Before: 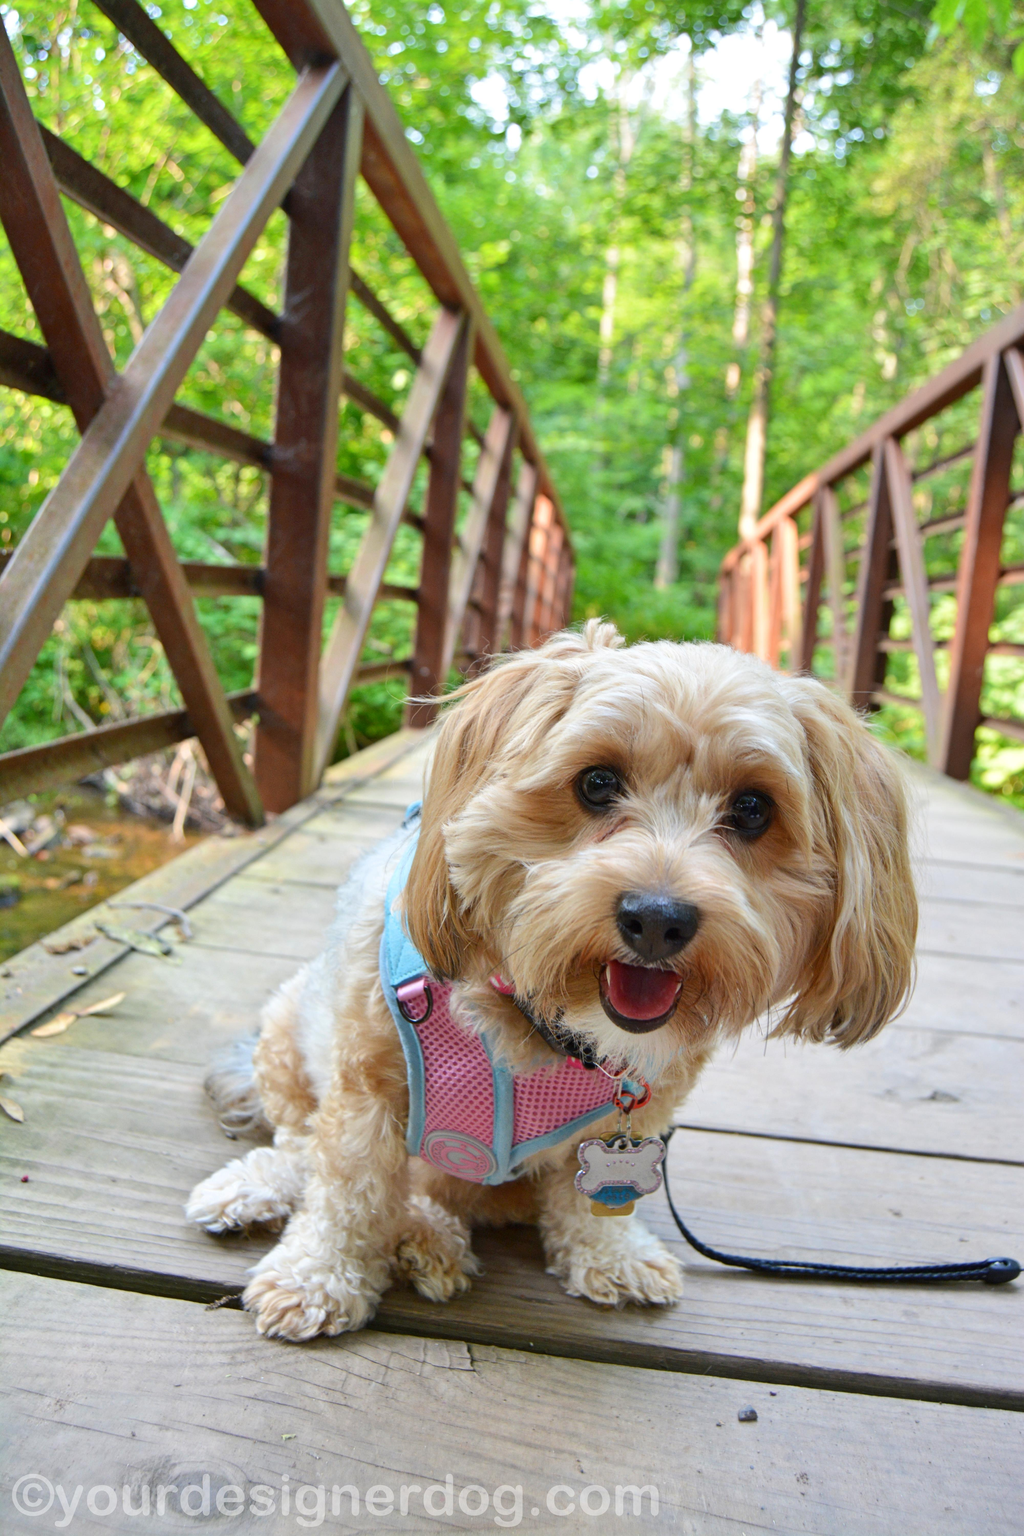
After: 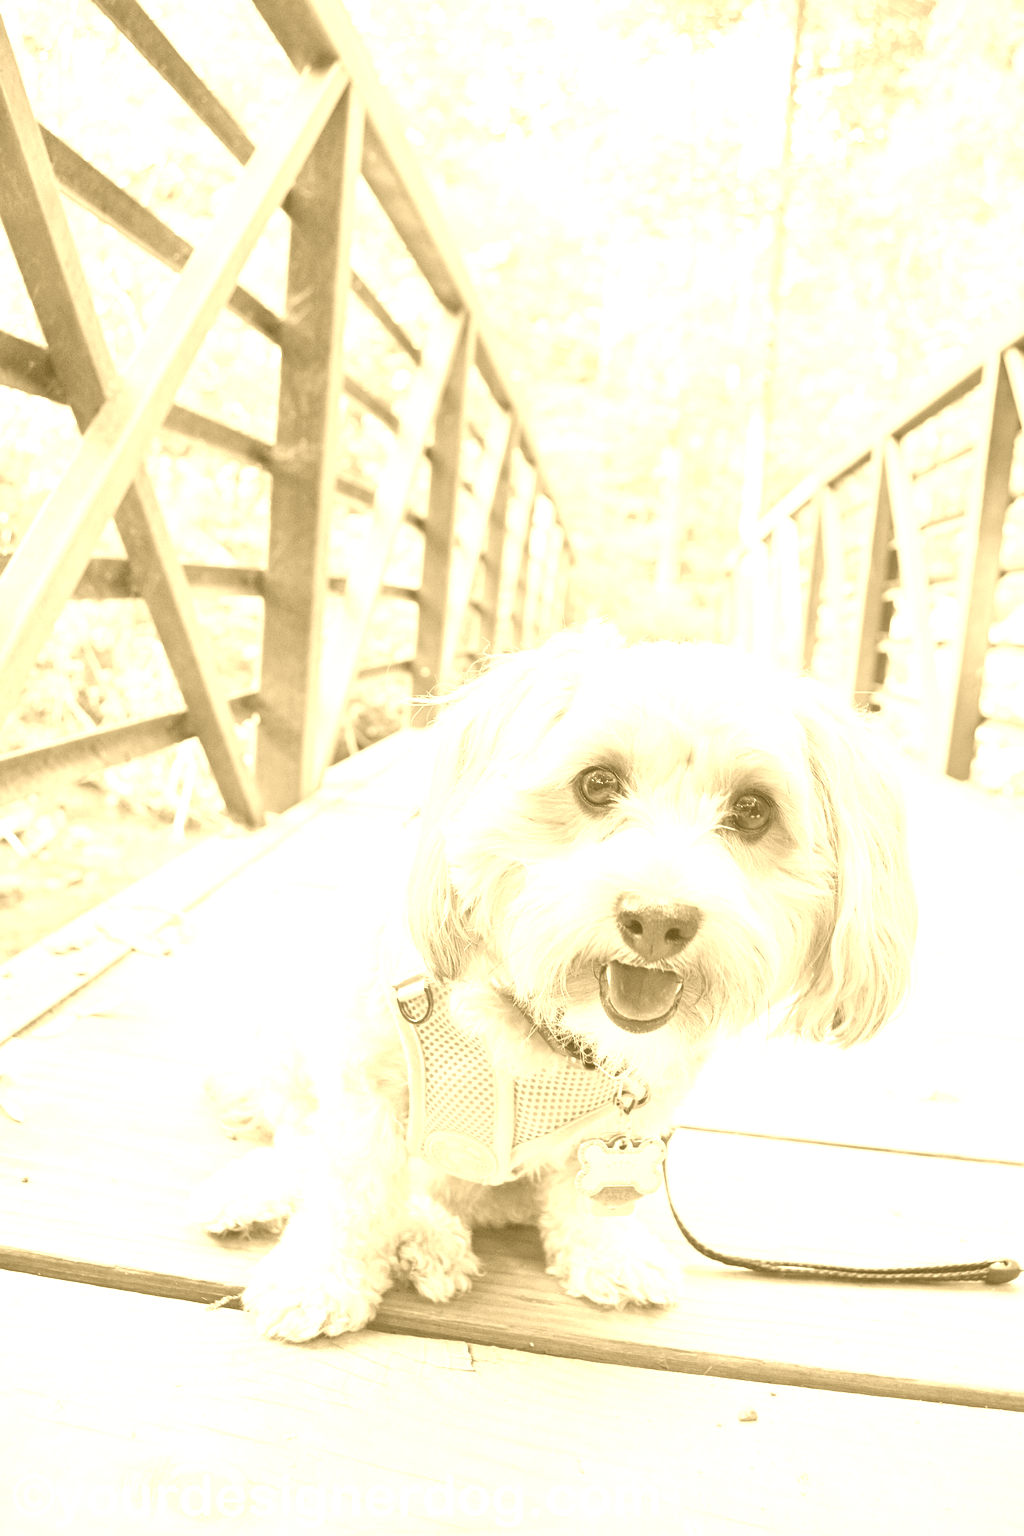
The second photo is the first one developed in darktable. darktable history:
sharpen: on, module defaults
colorize: hue 36°, source mix 100%
contrast brightness saturation: contrast 0.2, brightness -0.11, saturation 0.1
